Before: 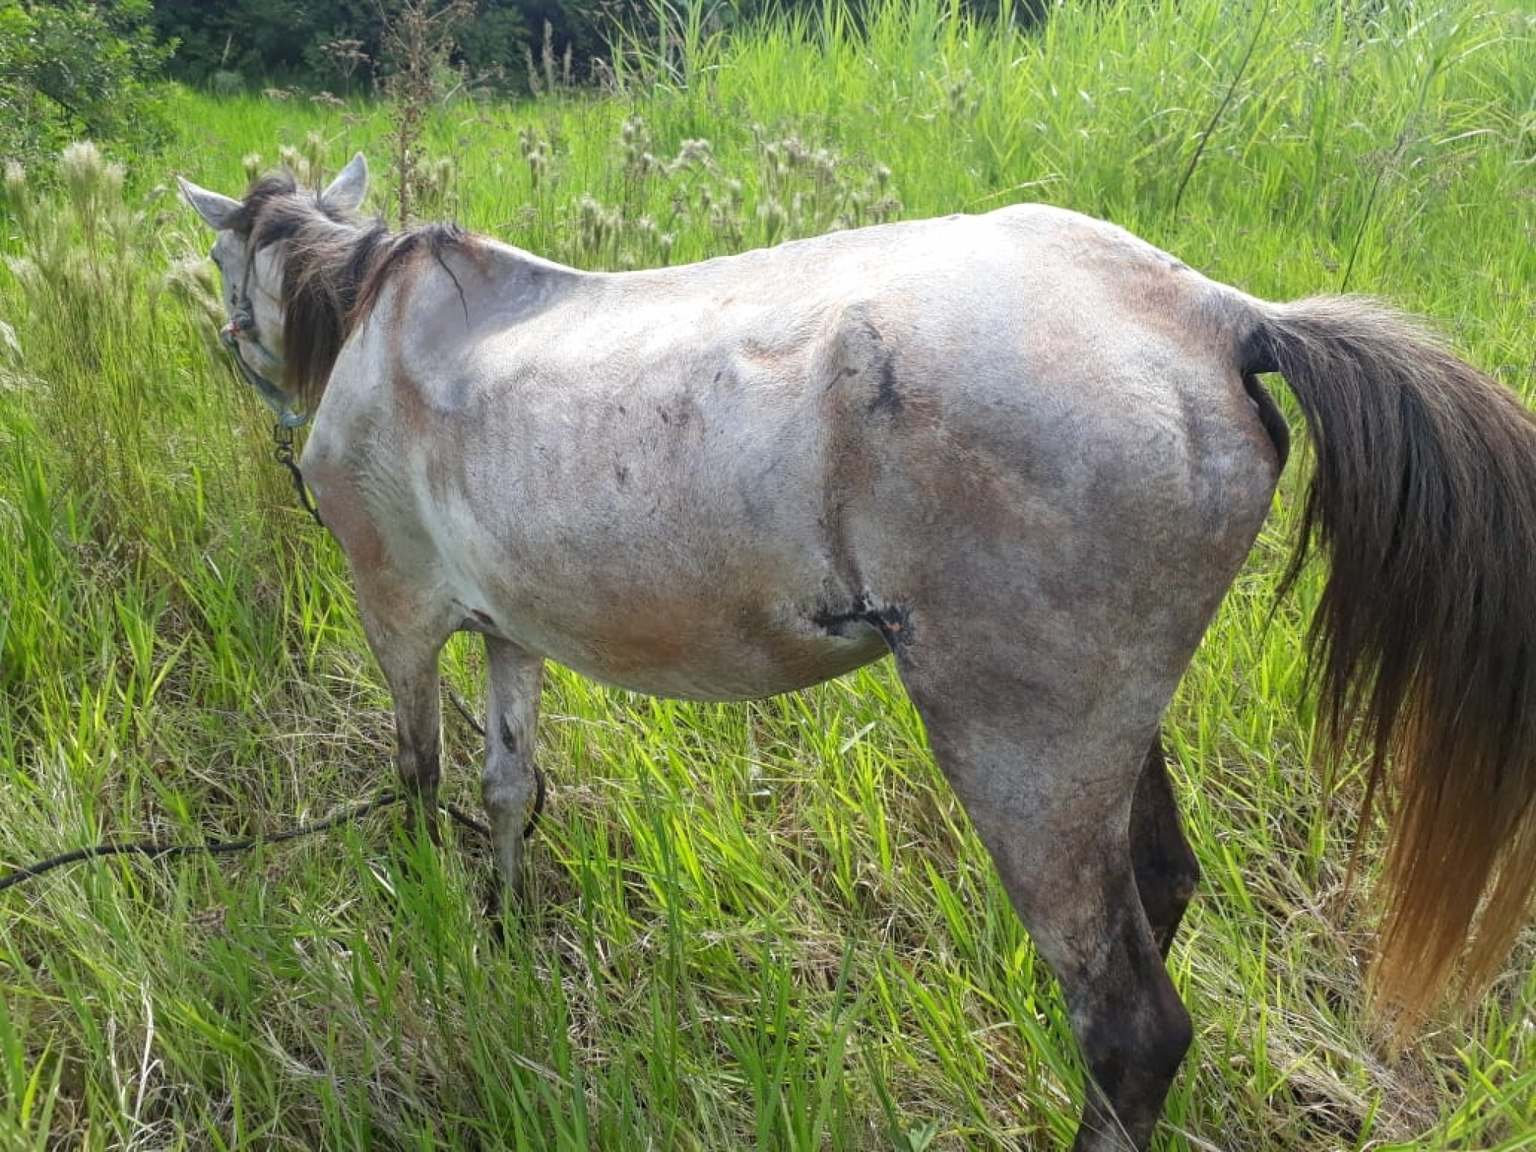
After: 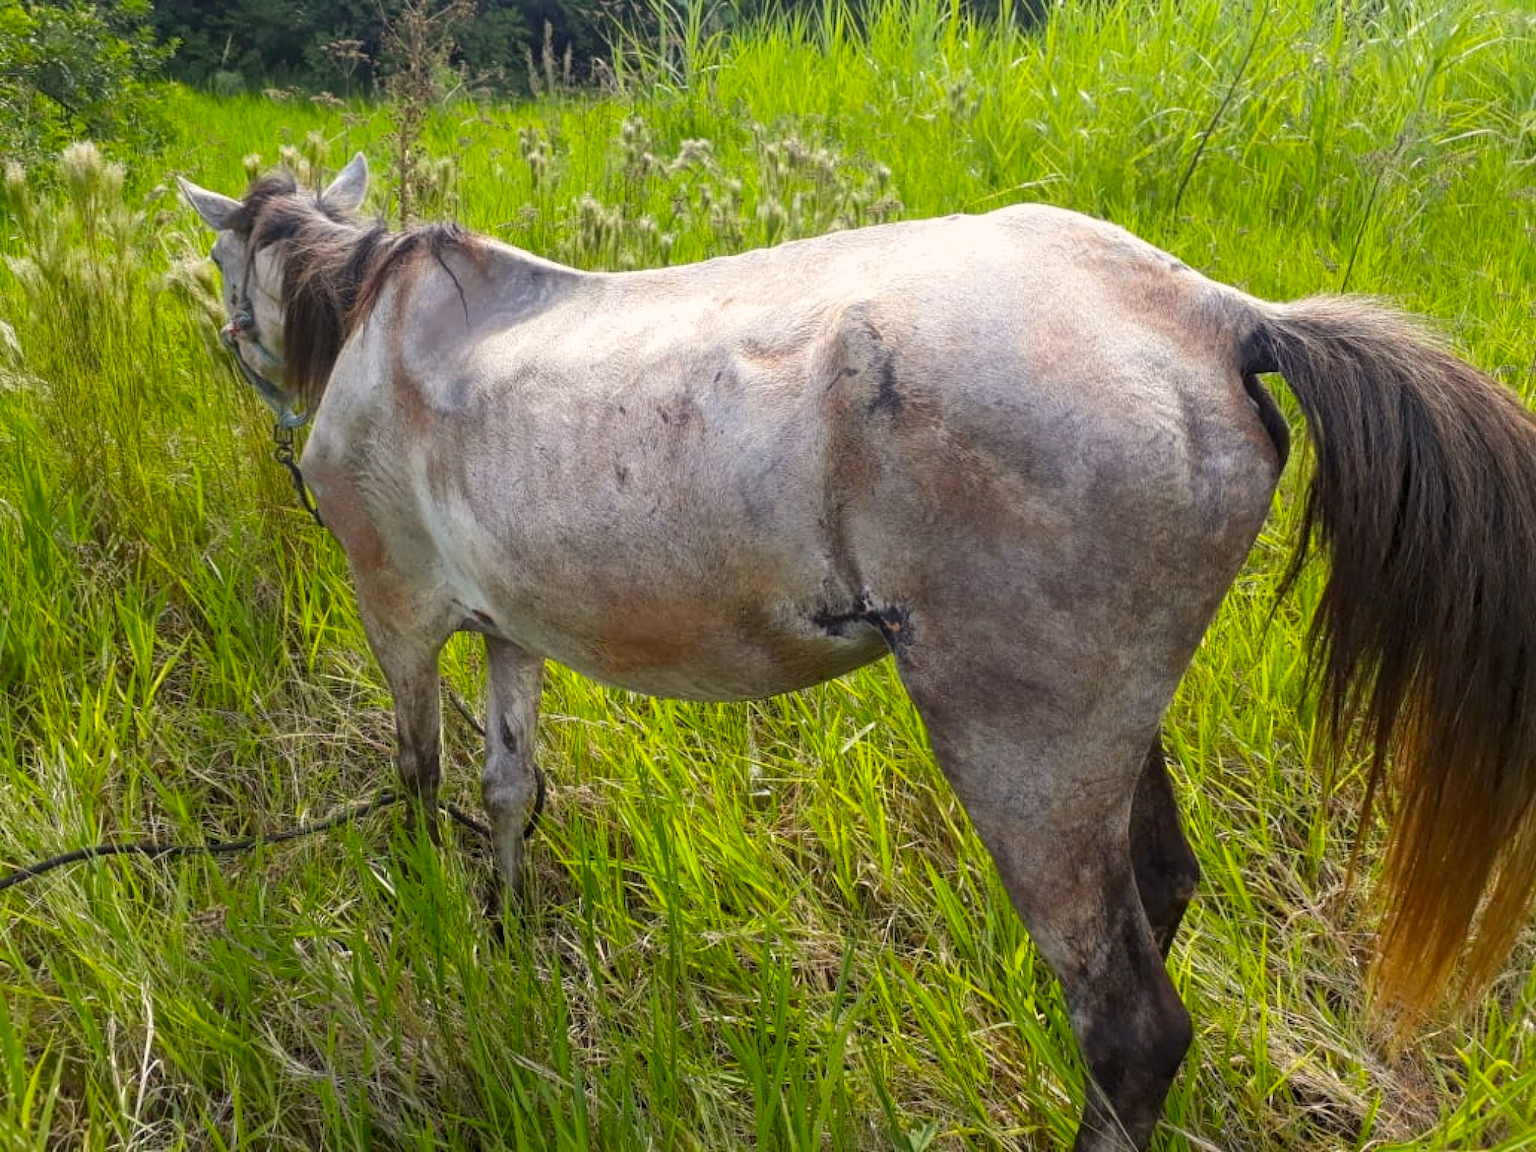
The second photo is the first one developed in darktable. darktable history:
local contrast: highlights 101%, shadows 103%, detail 119%, midtone range 0.2
color balance rgb: power › luminance -3.796%, power › chroma 0.535%, power › hue 38.18°, highlights gain › chroma 1.342%, highlights gain › hue 55.68°, perceptual saturation grading › global saturation 31.131%, perceptual brilliance grading › global brilliance -0.797%, perceptual brilliance grading › highlights -1.582%, perceptual brilliance grading › mid-tones -1.218%, perceptual brilliance grading › shadows -1.645%, global vibrance 10.038%
